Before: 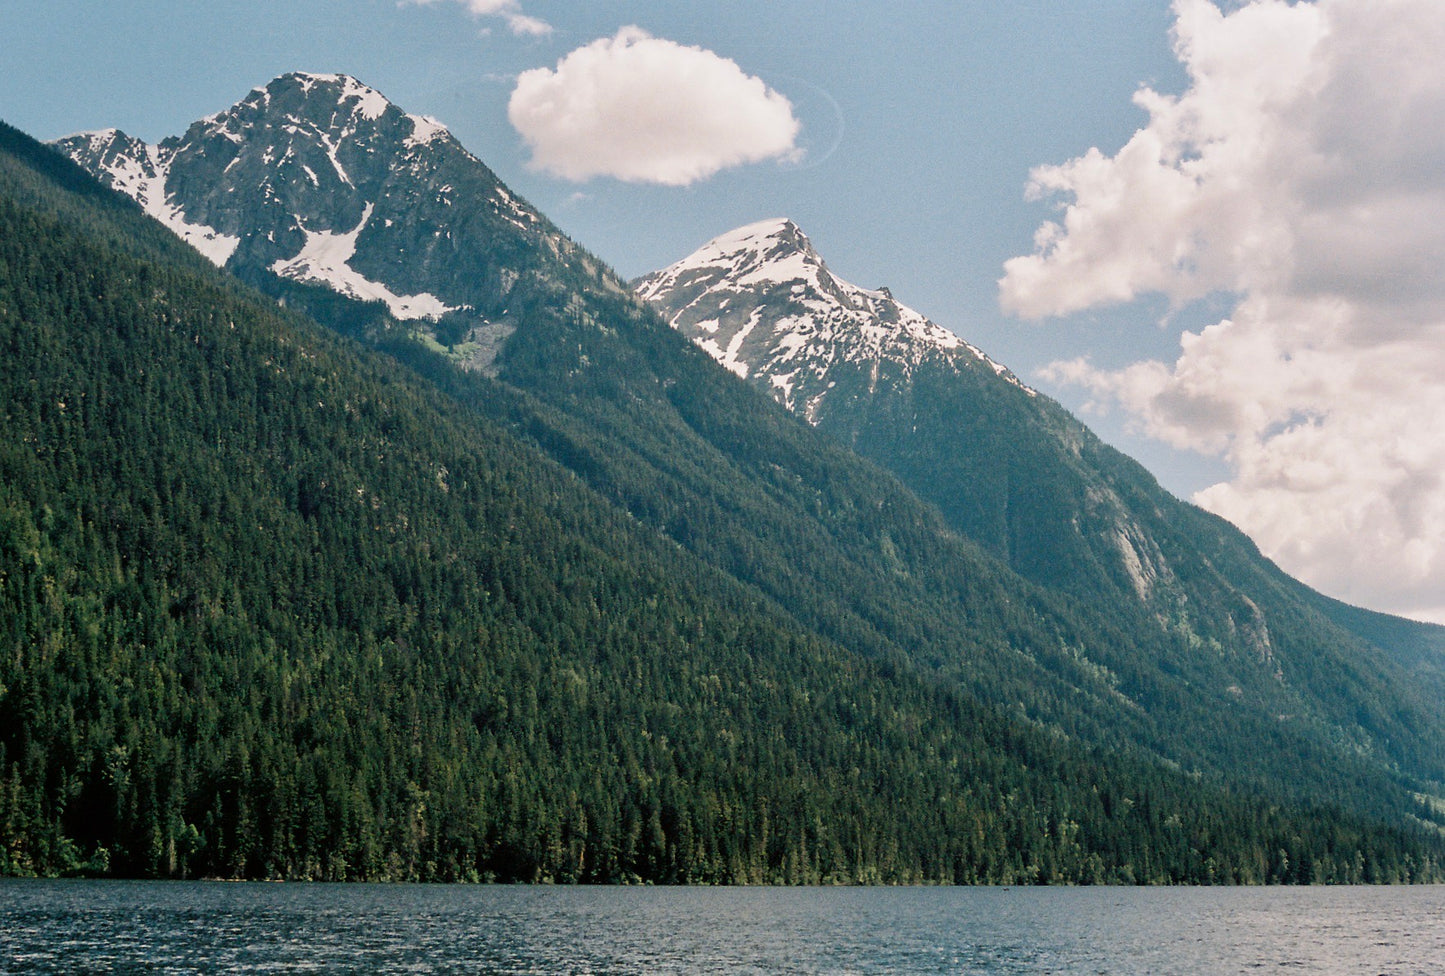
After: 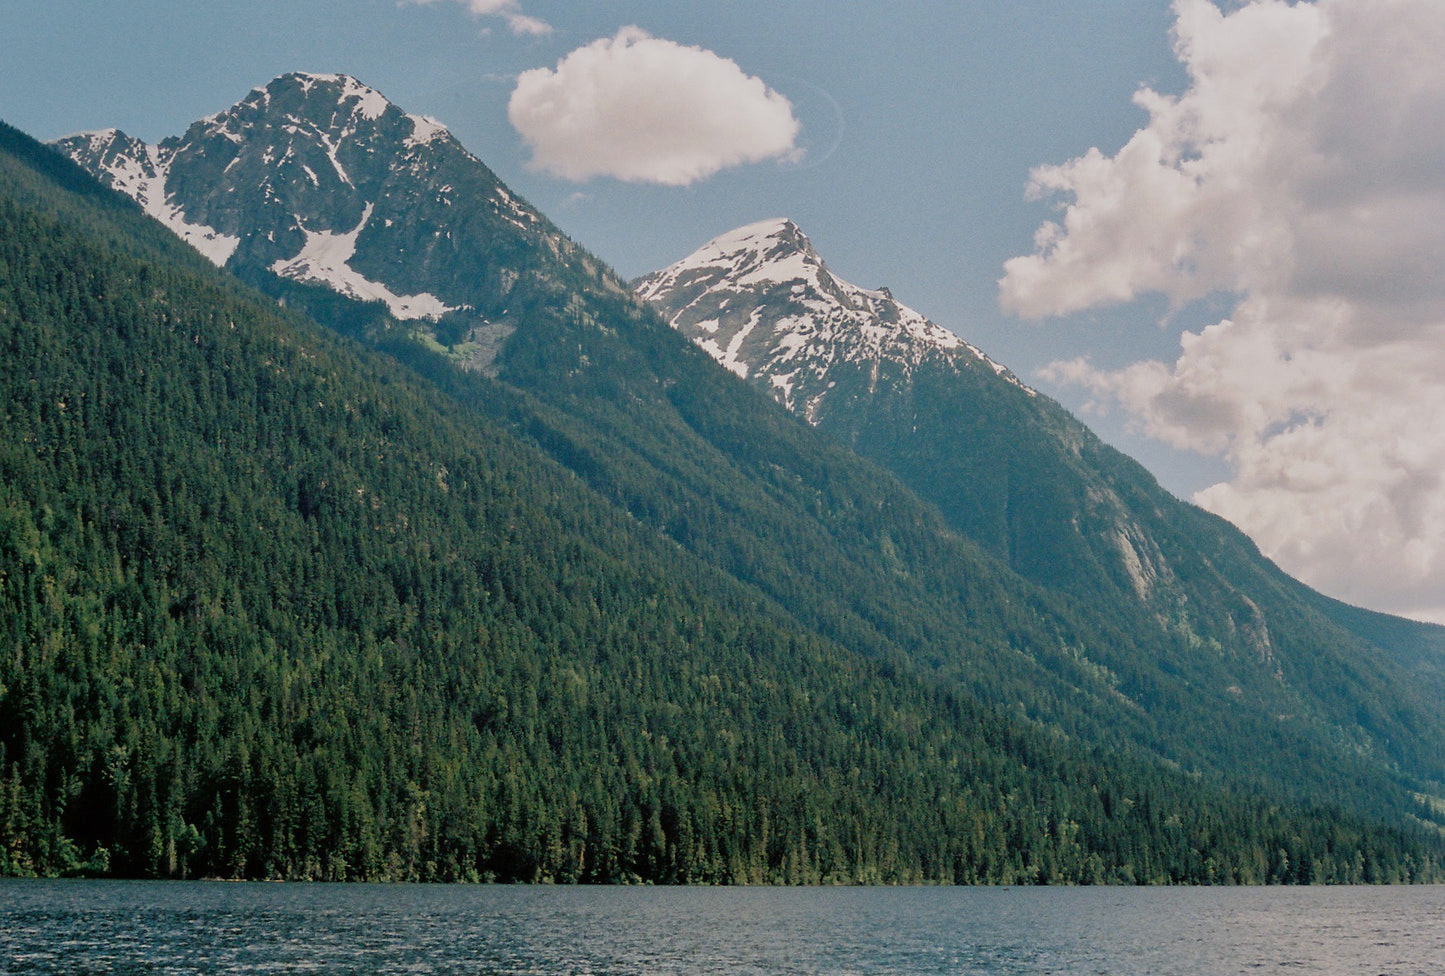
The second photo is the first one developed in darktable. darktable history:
tone equalizer: -8 EV 0.224 EV, -7 EV 0.412 EV, -6 EV 0.44 EV, -5 EV 0.287 EV, -3 EV -0.25 EV, -2 EV -0.387 EV, -1 EV -0.408 EV, +0 EV -0.25 EV, edges refinement/feathering 500, mask exposure compensation -1.57 EV, preserve details no
